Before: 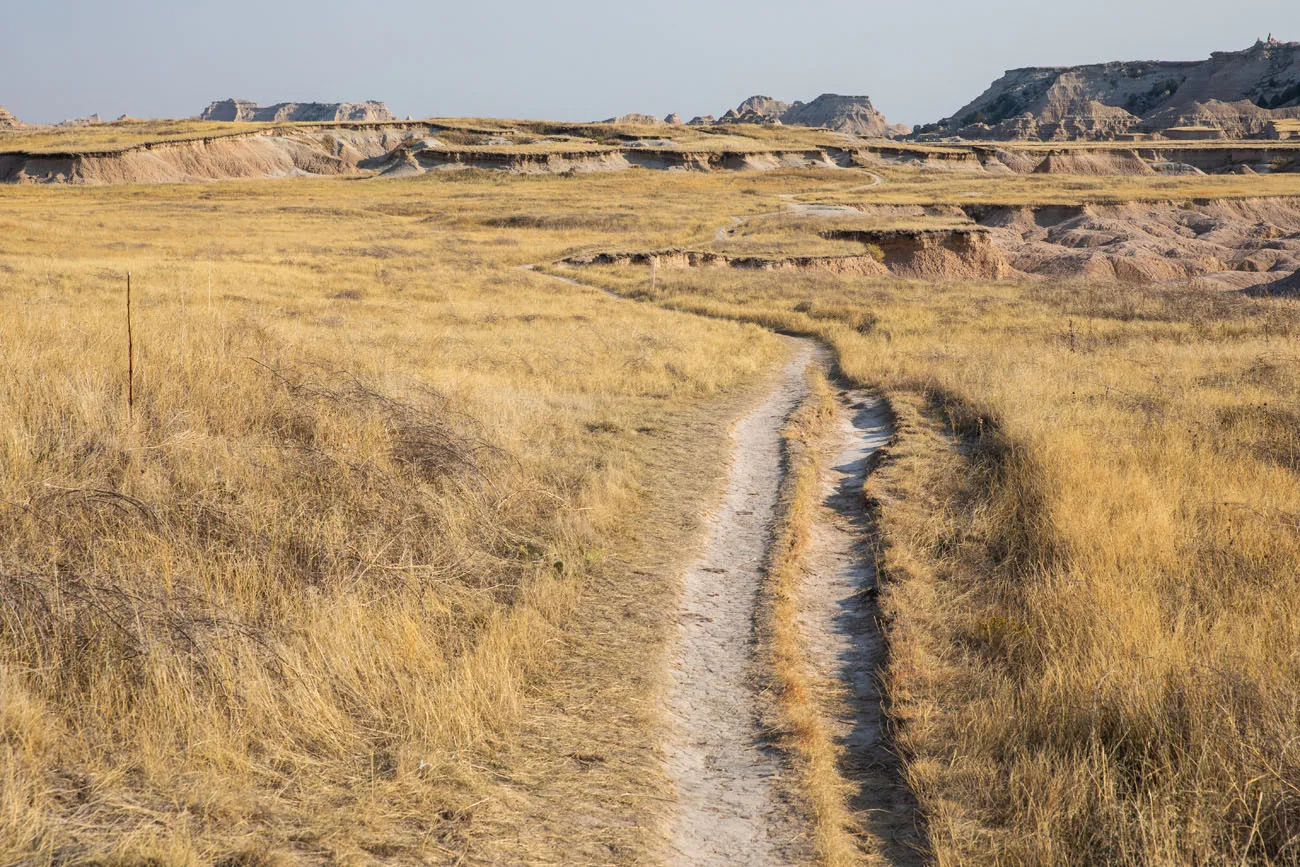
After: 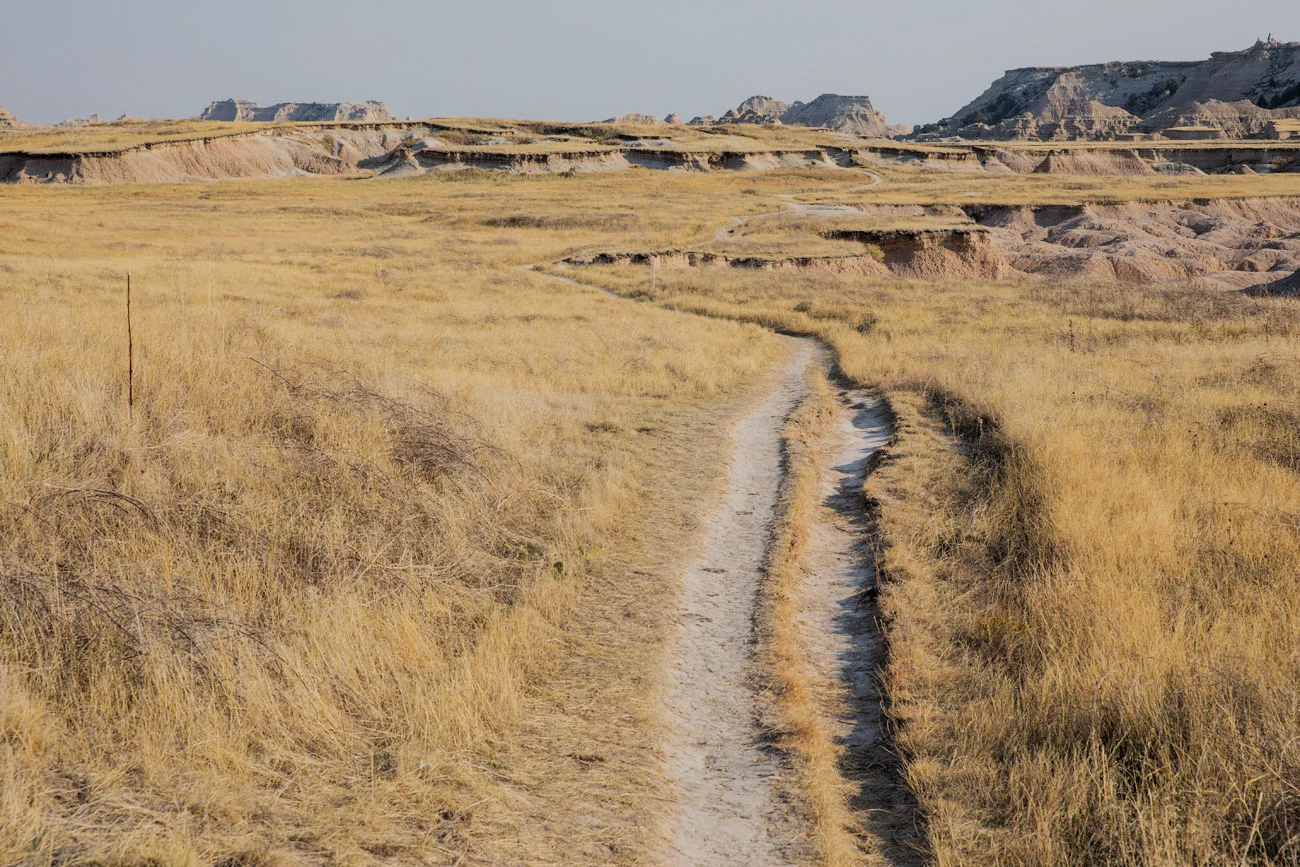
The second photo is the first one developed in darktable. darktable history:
filmic rgb: black relative exposure -7.65 EV, white relative exposure 4.56 EV, threshold 3 EV, hardness 3.61, enable highlight reconstruction true
